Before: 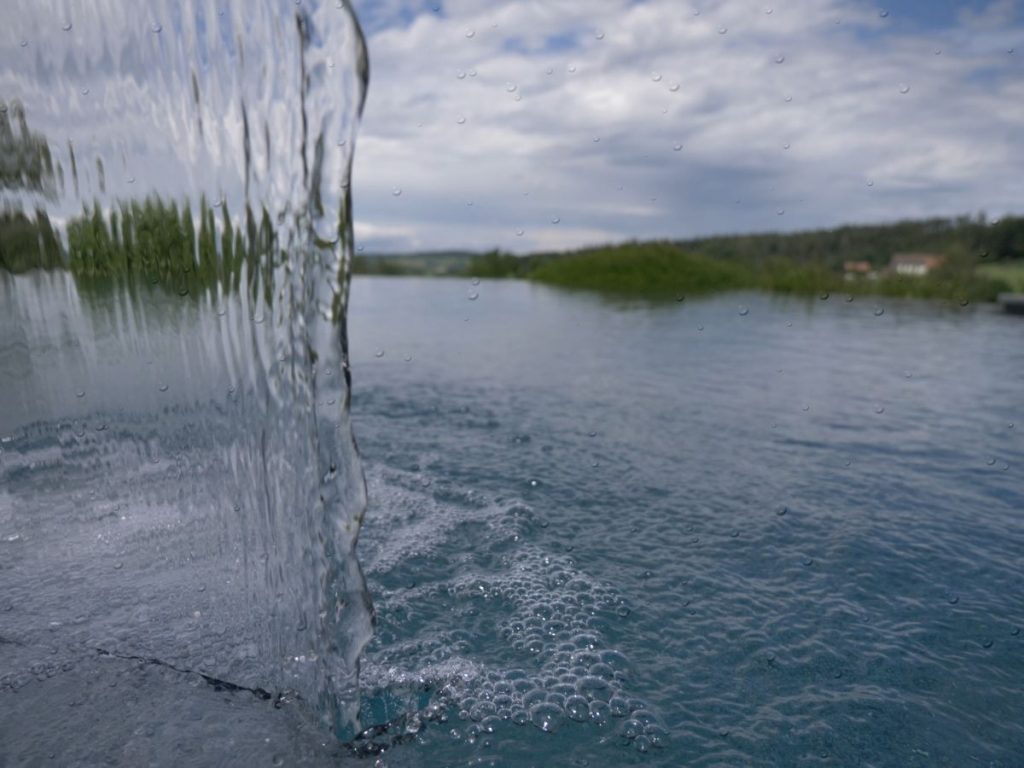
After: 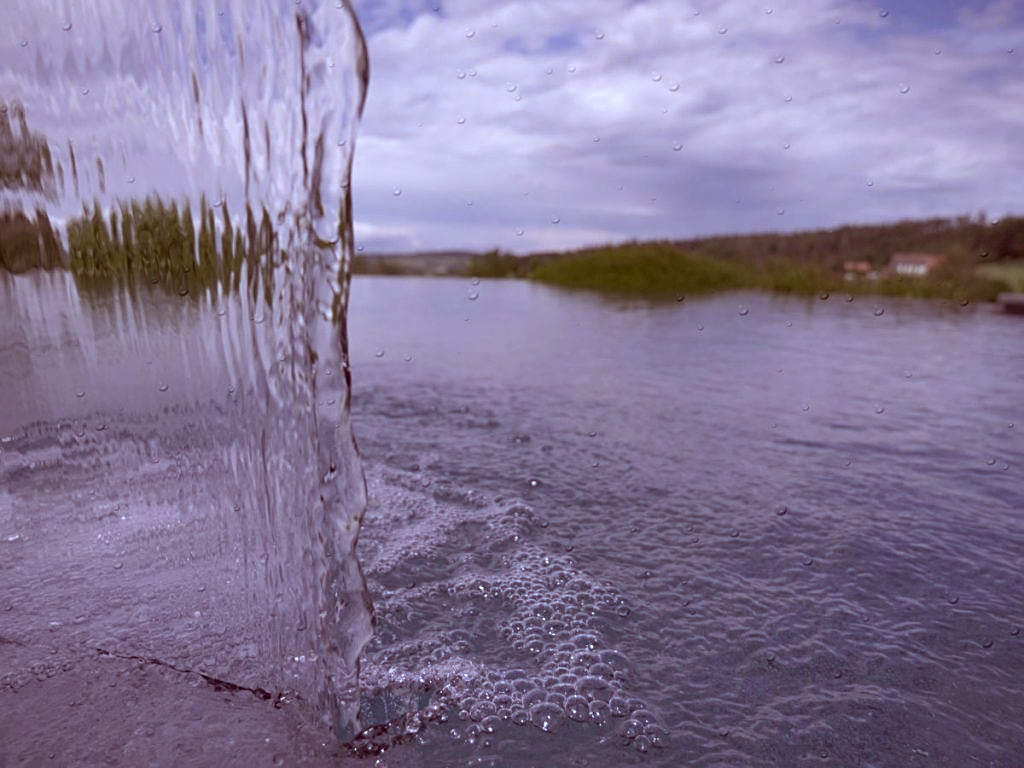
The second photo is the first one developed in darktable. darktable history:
sharpen: on, module defaults
color correction: highlights a* -7.23, highlights b* -0.161, shadows a* 20.08, shadows b* 11.73
white balance: red 1.042, blue 1.17
